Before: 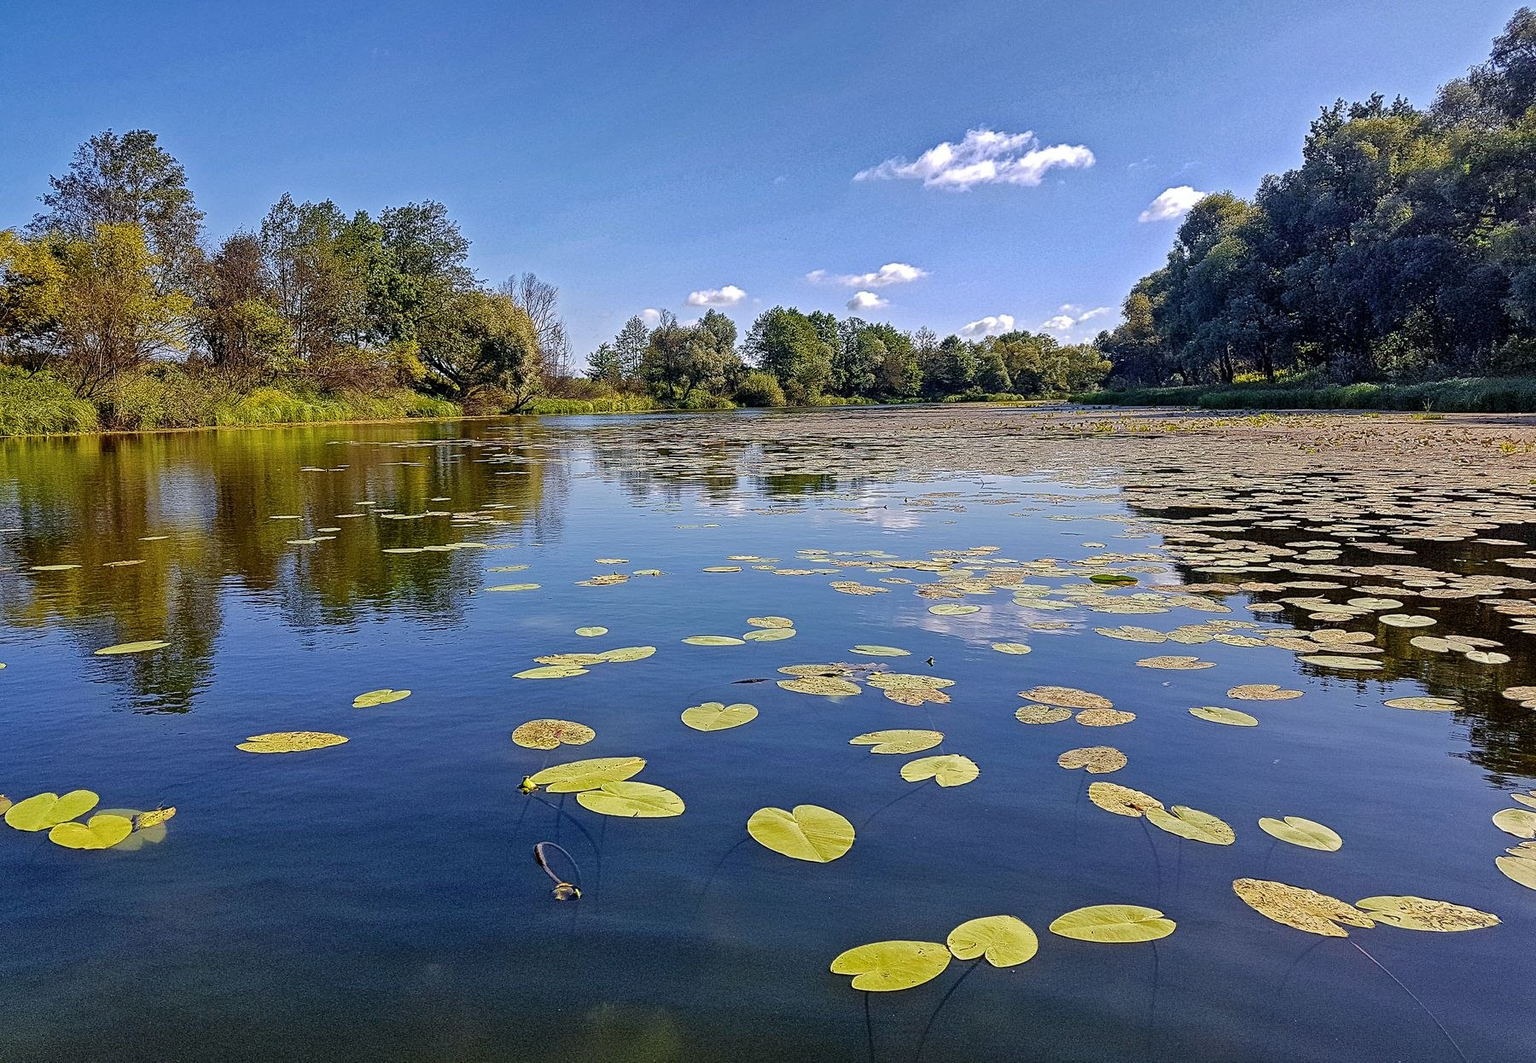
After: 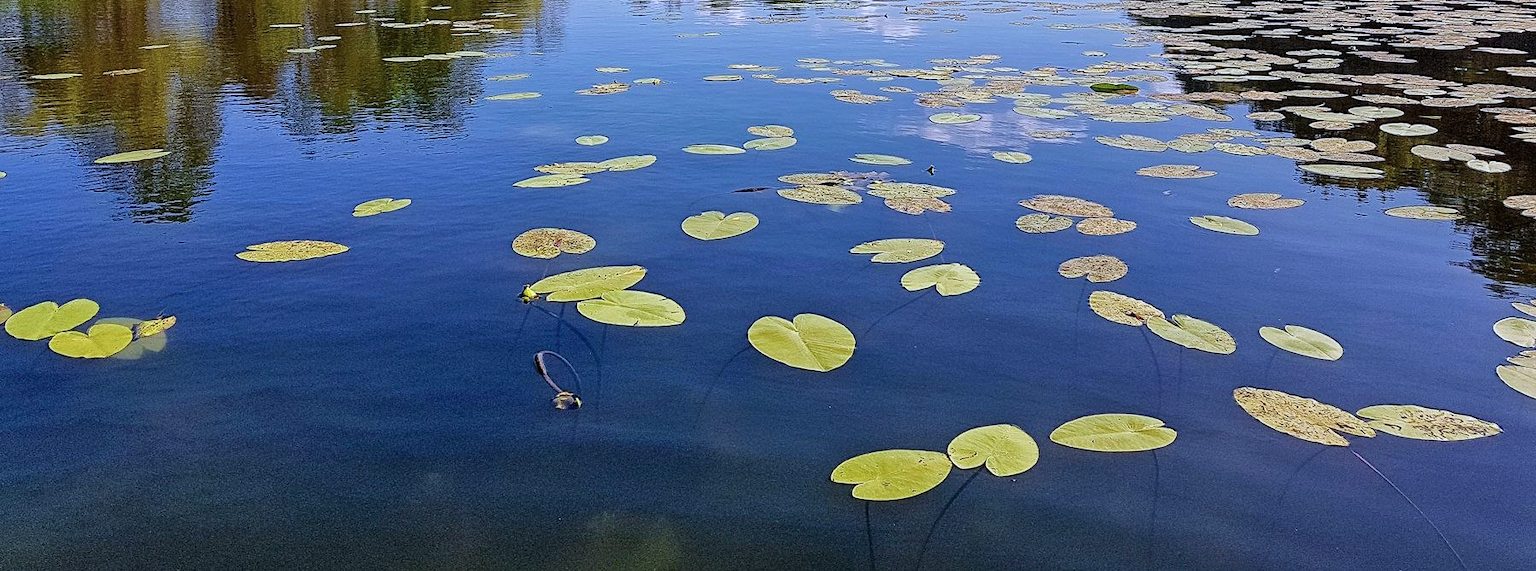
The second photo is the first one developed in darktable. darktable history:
color calibration: illuminant as shot in camera, x 0.37, y 0.382, temperature 4313.32 K
crop and rotate: top 46.237%
